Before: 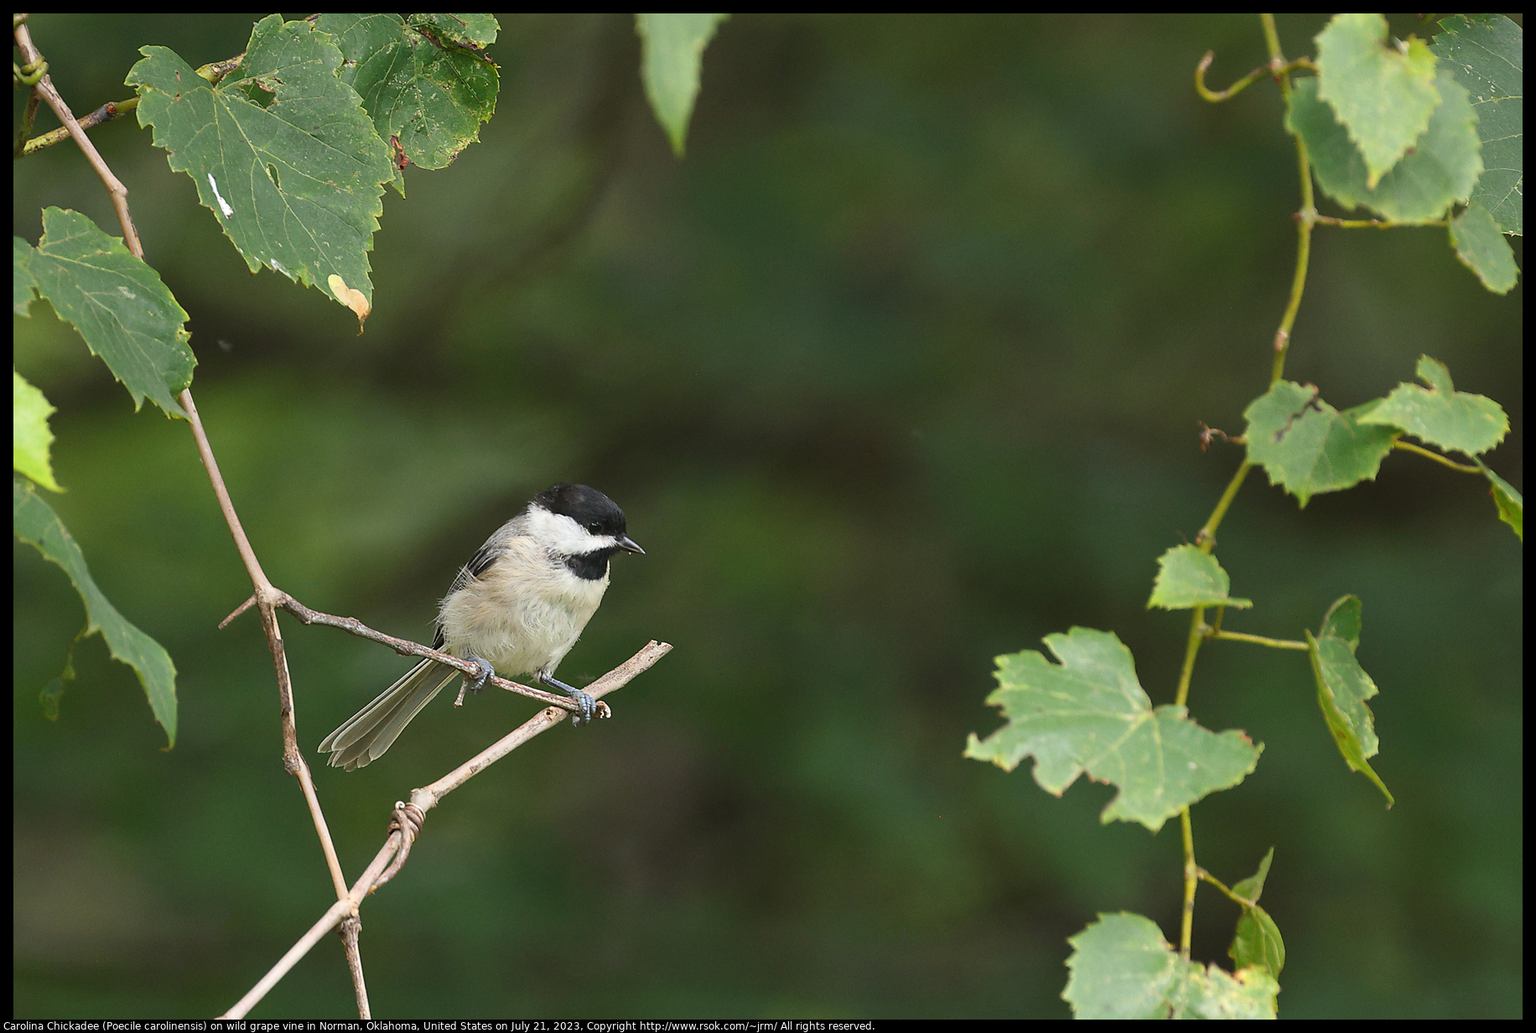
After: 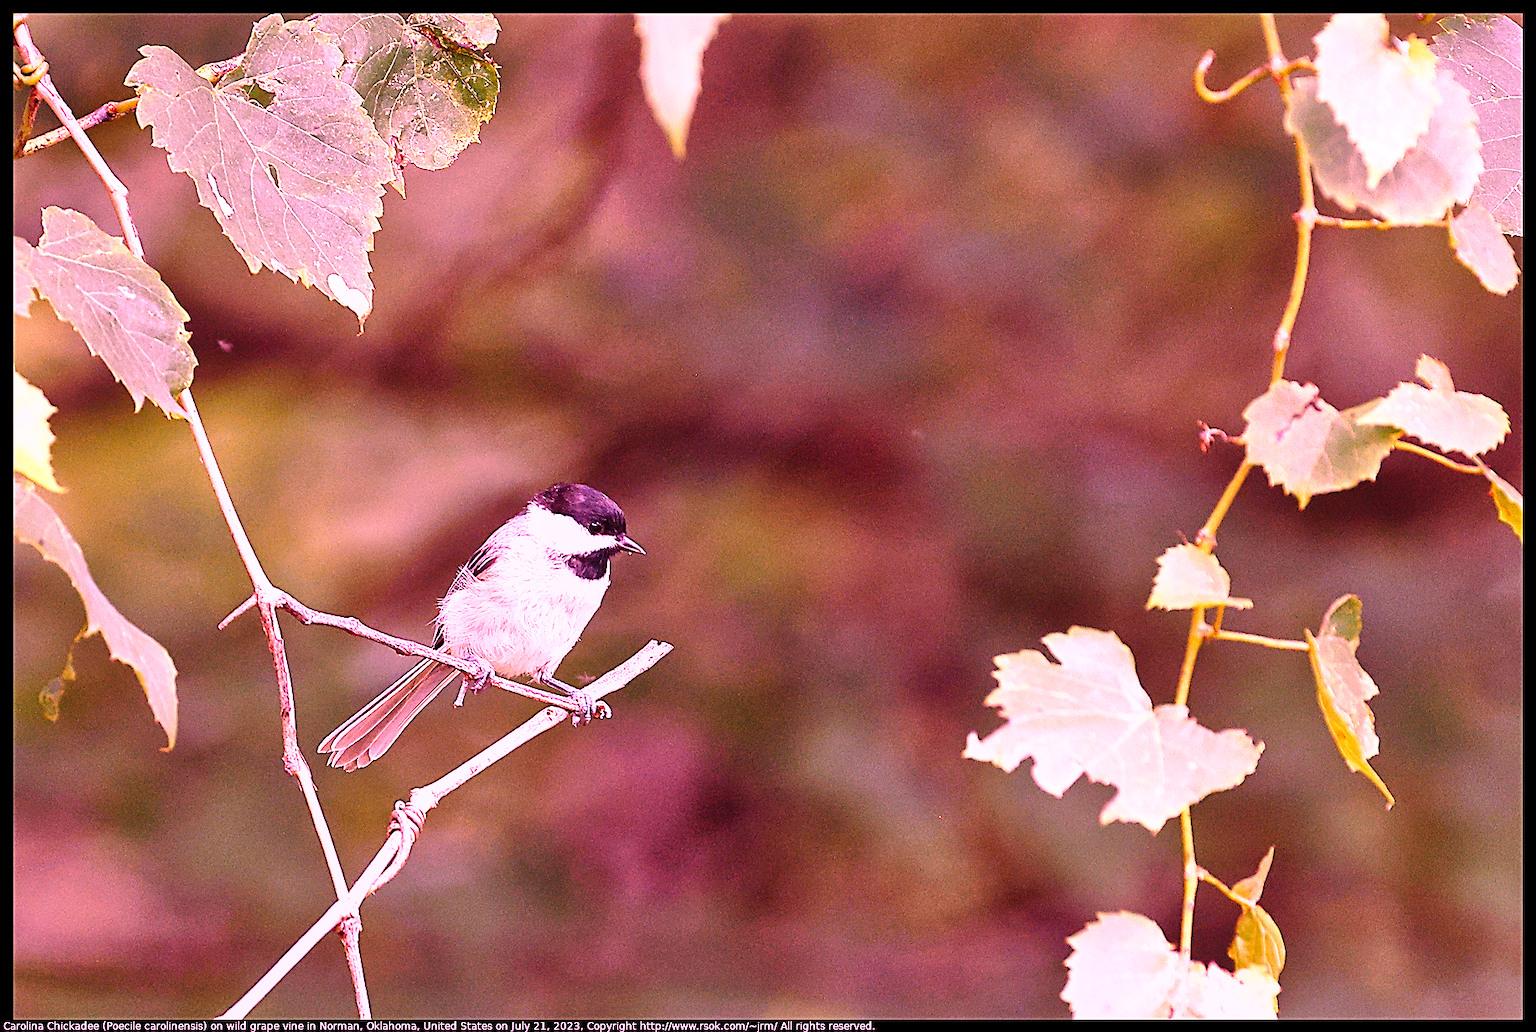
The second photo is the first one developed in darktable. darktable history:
base curve: curves: ch0 [(0, 0) (0.028, 0.03) (0.121, 0.232) (0.46, 0.748) (0.859, 0.968) (1, 1)], preserve colors none
exposure: black level correction 0.004, exposure 0.014 EV, compensate highlight preservation false
shadows and highlights: shadows 29.32, highlights -29.32, low approximation 0.01, soften with gaussian
white balance: red 2.02, blue 1.673
local contrast: mode bilateral grid, contrast 20, coarseness 50, detail 140%, midtone range 0.2
sharpen: amount 0.75
